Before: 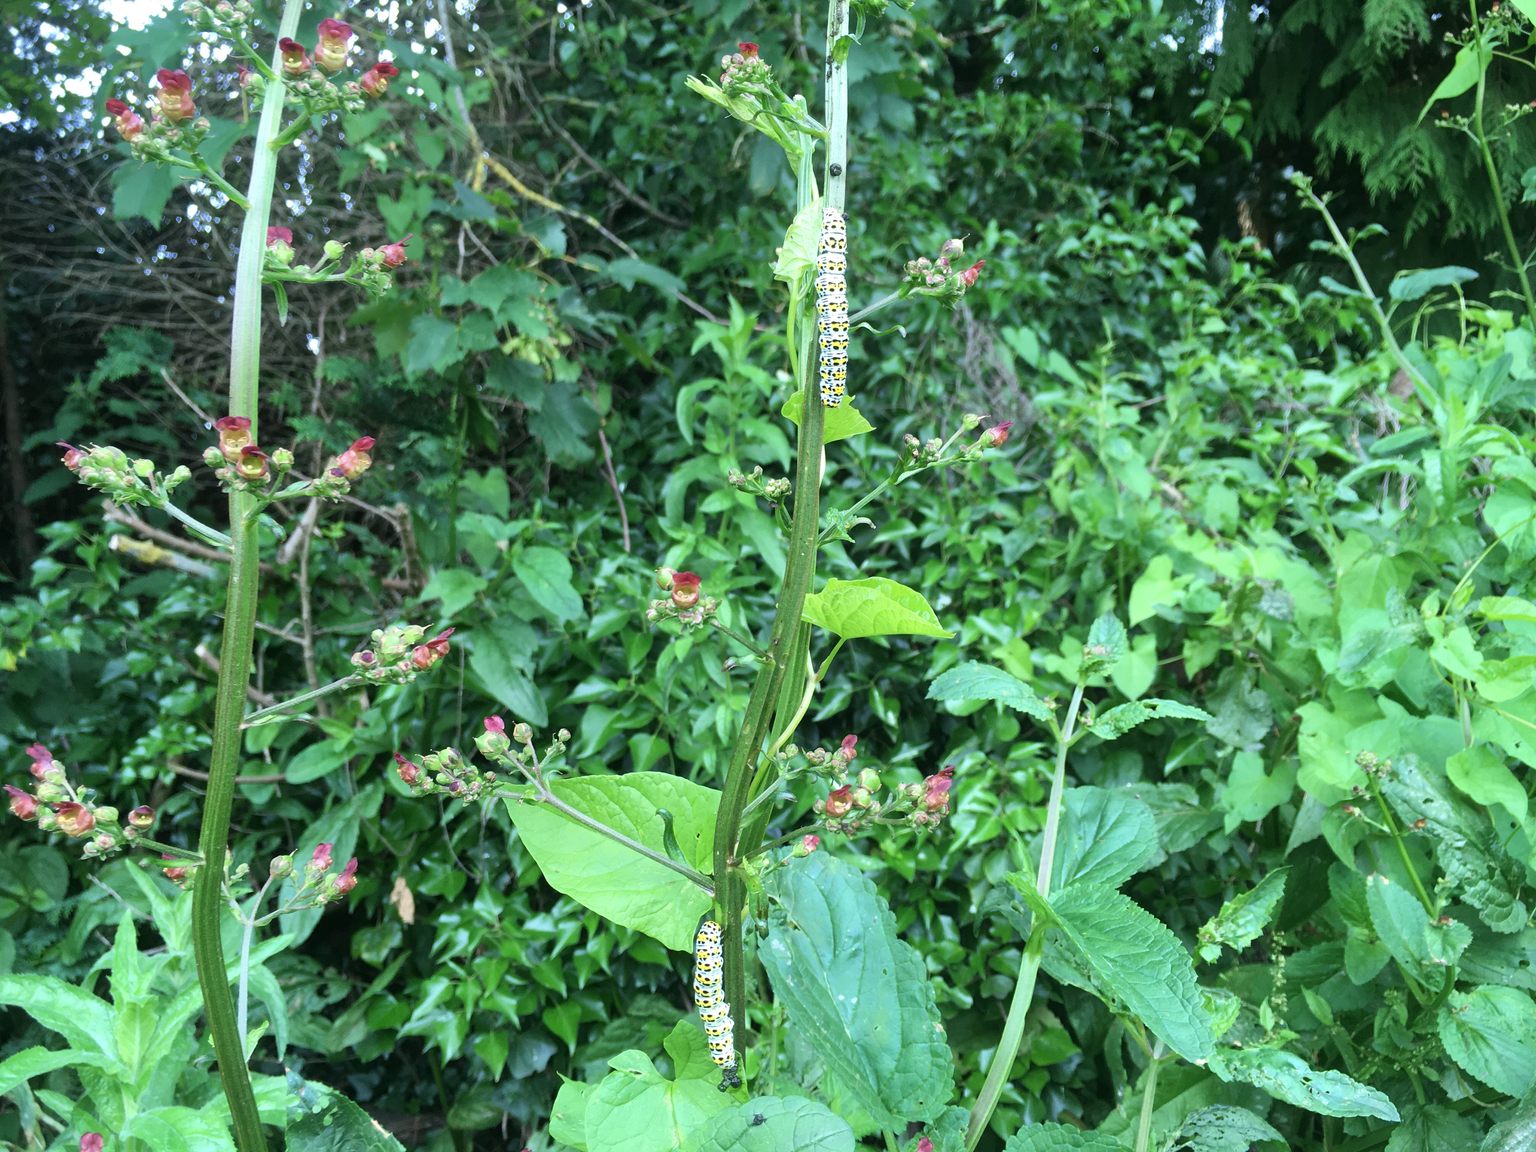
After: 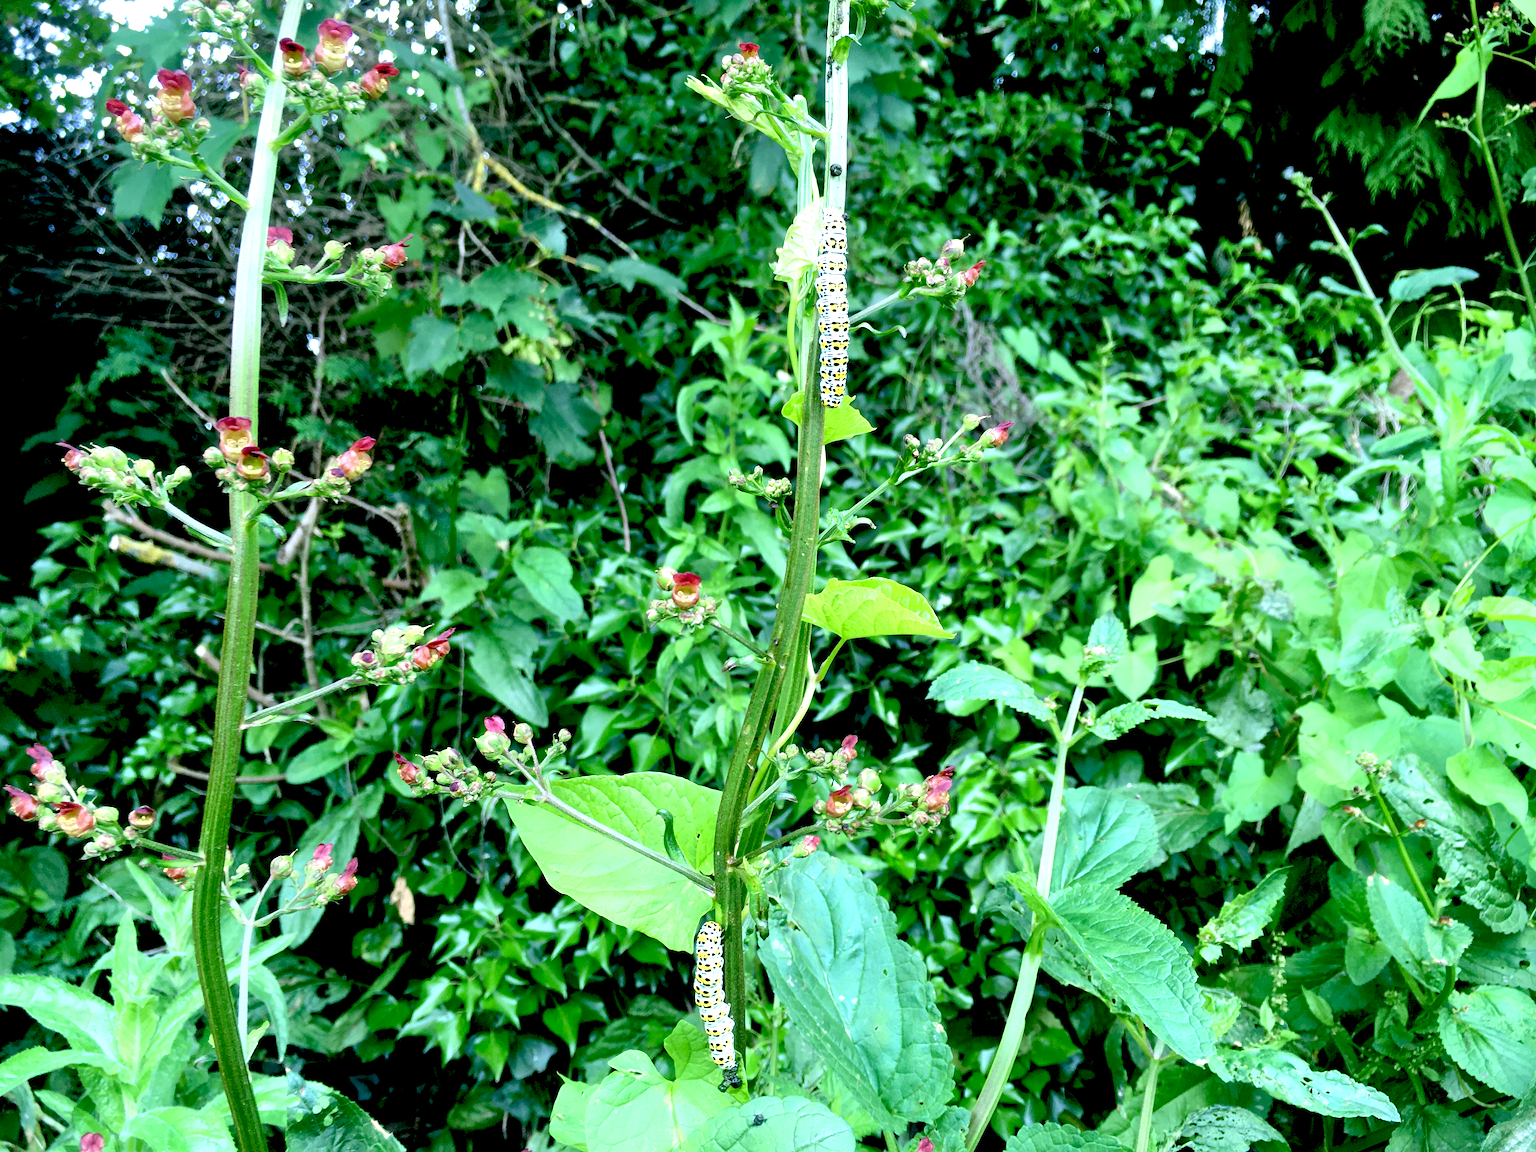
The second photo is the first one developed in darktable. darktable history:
exposure: black level correction 0.04, exposure 0.5 EV, compensate highlight preservation false
